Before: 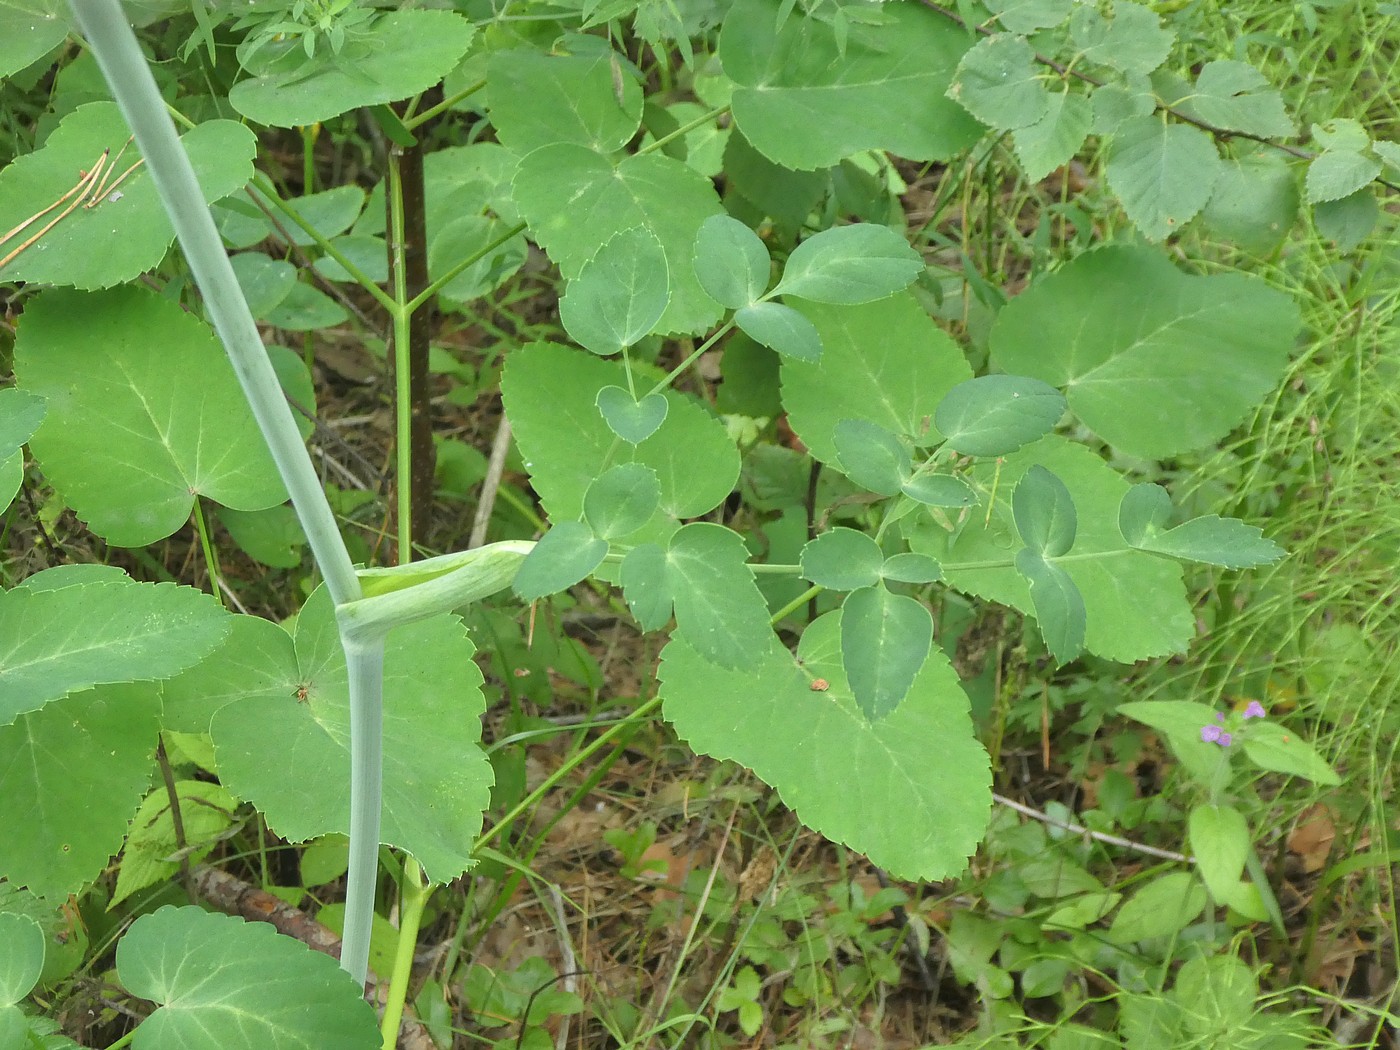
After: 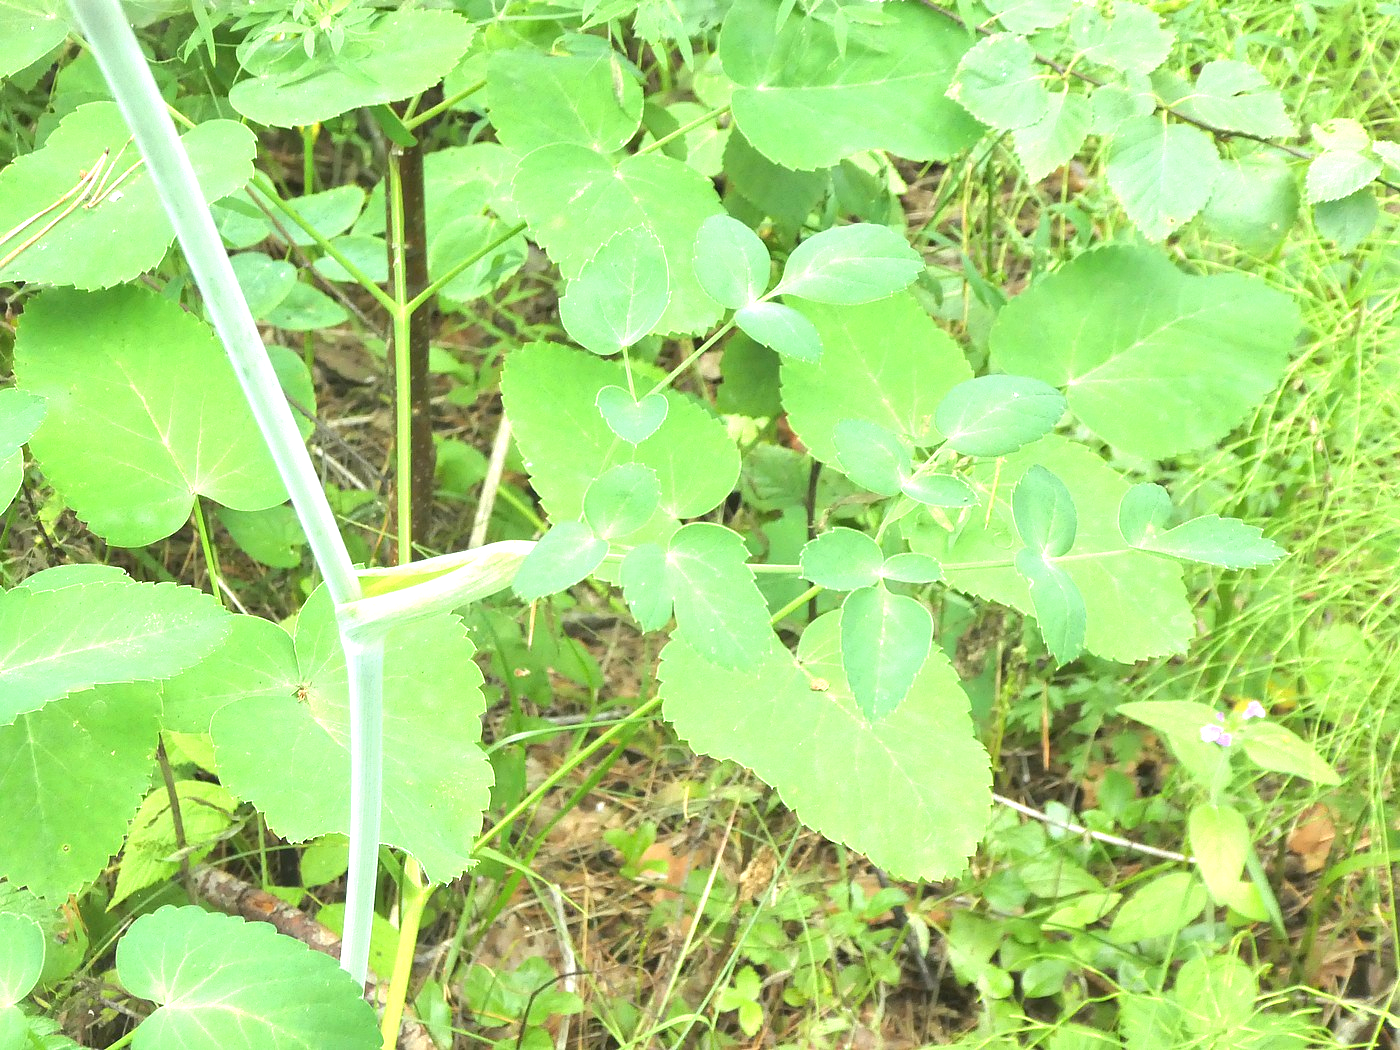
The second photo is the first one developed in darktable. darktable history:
exposure: black level correction 0, exposure 1.386 EV, compensate highlight preservation false
